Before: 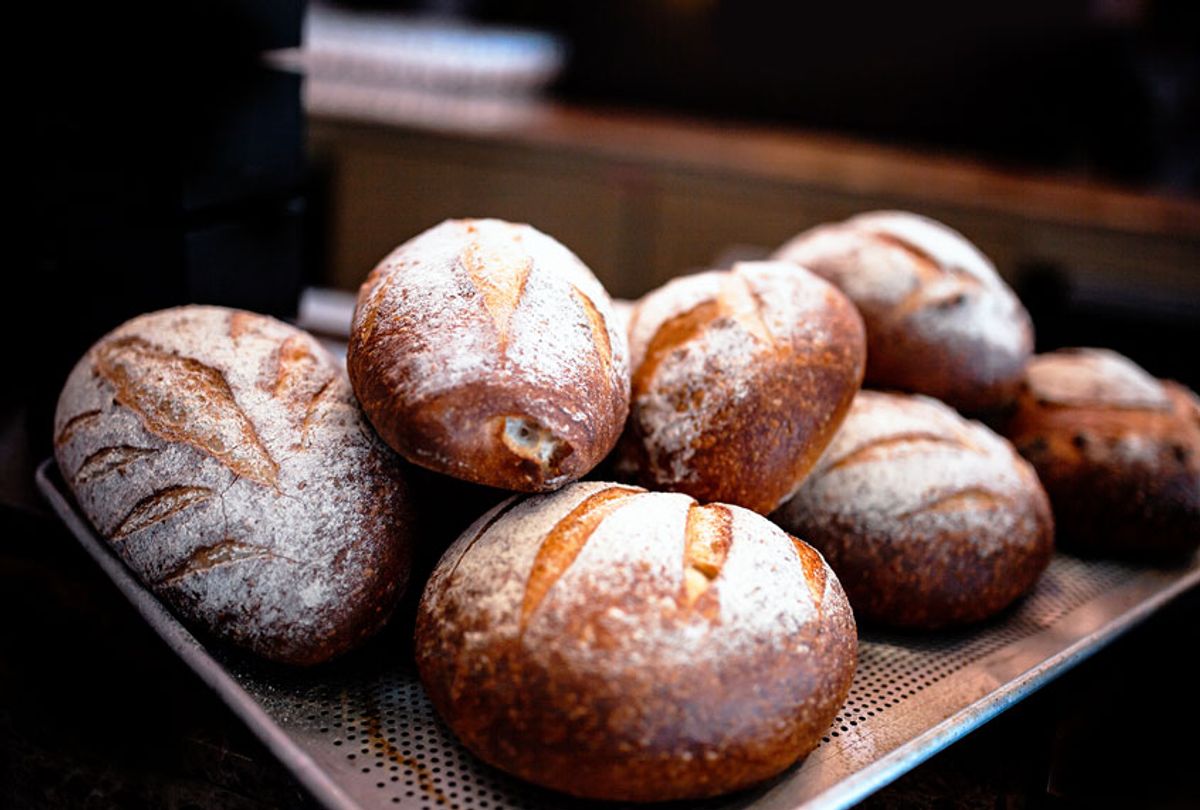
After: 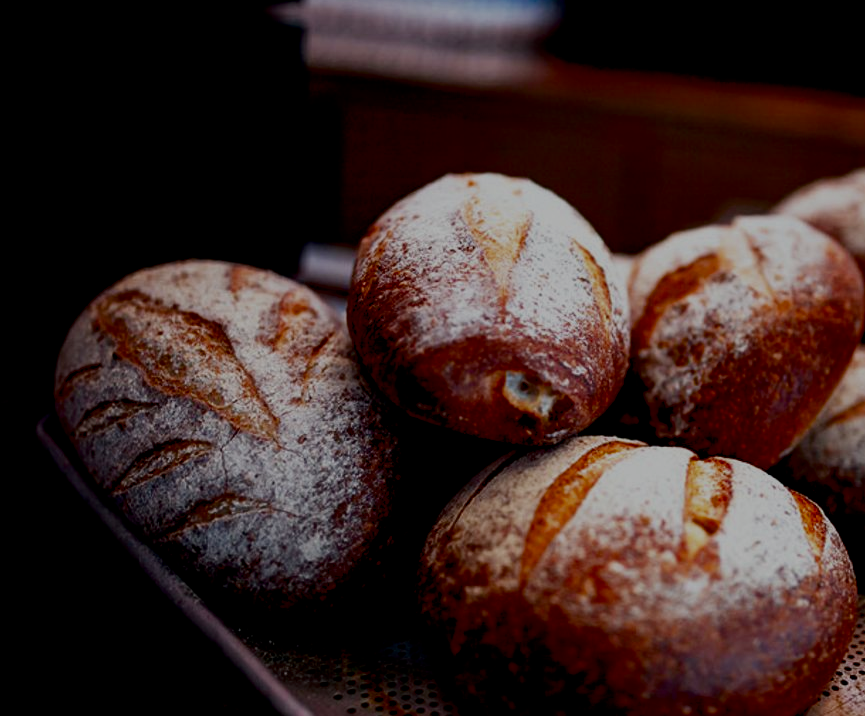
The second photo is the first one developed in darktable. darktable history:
filmic rgb: black relative exposure -7.65 EV, white relative exposure 4.56 EV, threshold 3 EV, hardness 3.61, enable highlight reconstruction true
crop: top 5.799%, right 27.889%, bottom 5.752%
color balance rgb: global offset › luminance -0.849%, perceptual saturation grading › global saturation 19.868%
contrast brightness saturation: brightness -0.506
